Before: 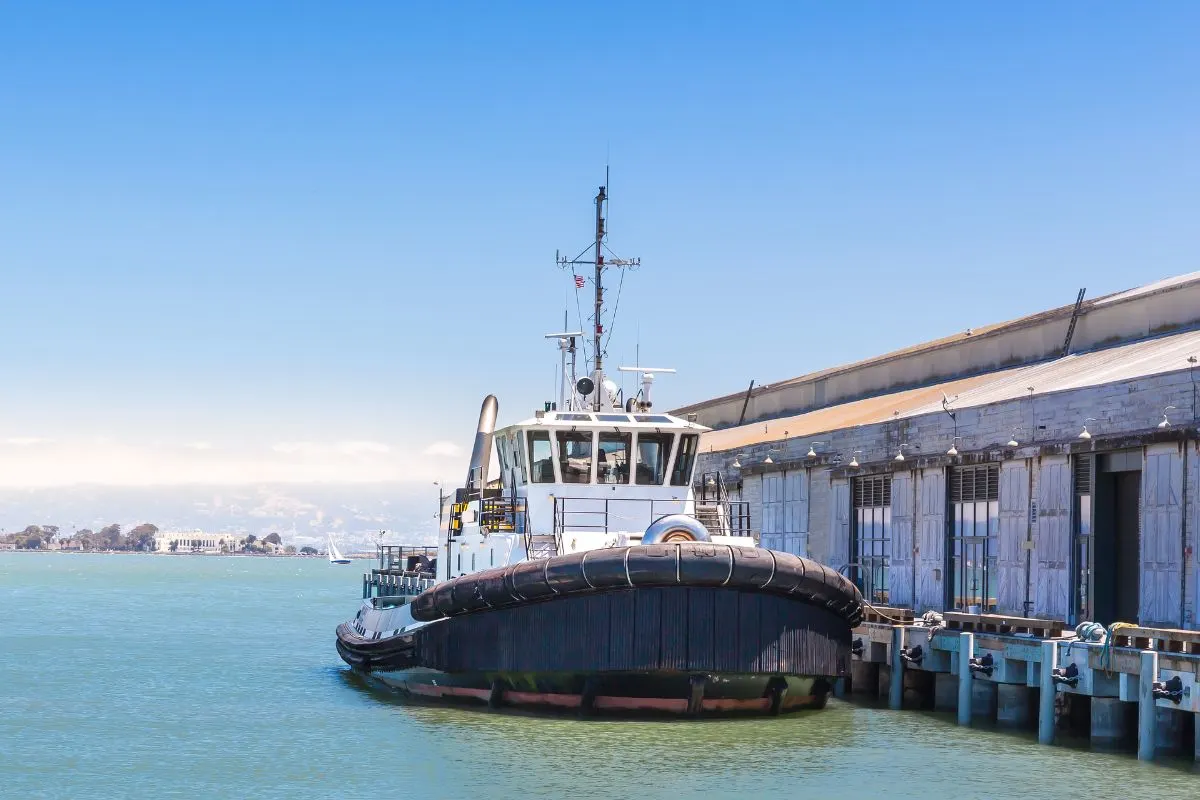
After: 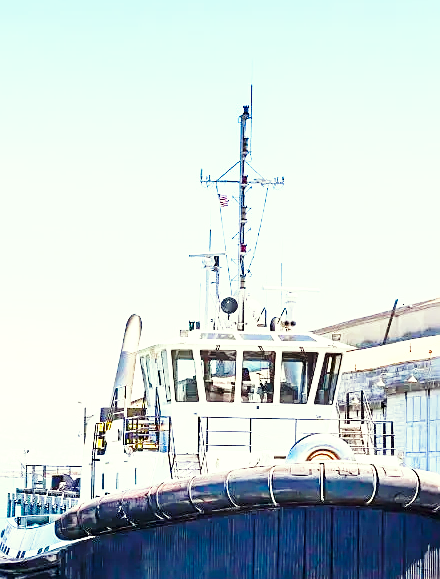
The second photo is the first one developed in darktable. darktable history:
exposure: black level correction 0.004, exposure 0.39 EV, compensate exposure bias true, compensate highlight preservation false
color correction: highlights a* -4.31, highlights b* 6.98
color balance rgb: perceptual saturation grading › global saturation 0.212%, perceptual brilliance grading › global brilliance 12.421%, global vibrance 9.733%
sharpen: on, module defaults
base curve: curves: ch0 [(0, 0) (0.028, 0.03) (0.105, 0.232) (0.387, 0.748) (0.754, 0.968) (1, 1)], preserve colors none
crop and rotate: left 29.732%, top 10.206%, right 33.596%, bottom 17.369%
